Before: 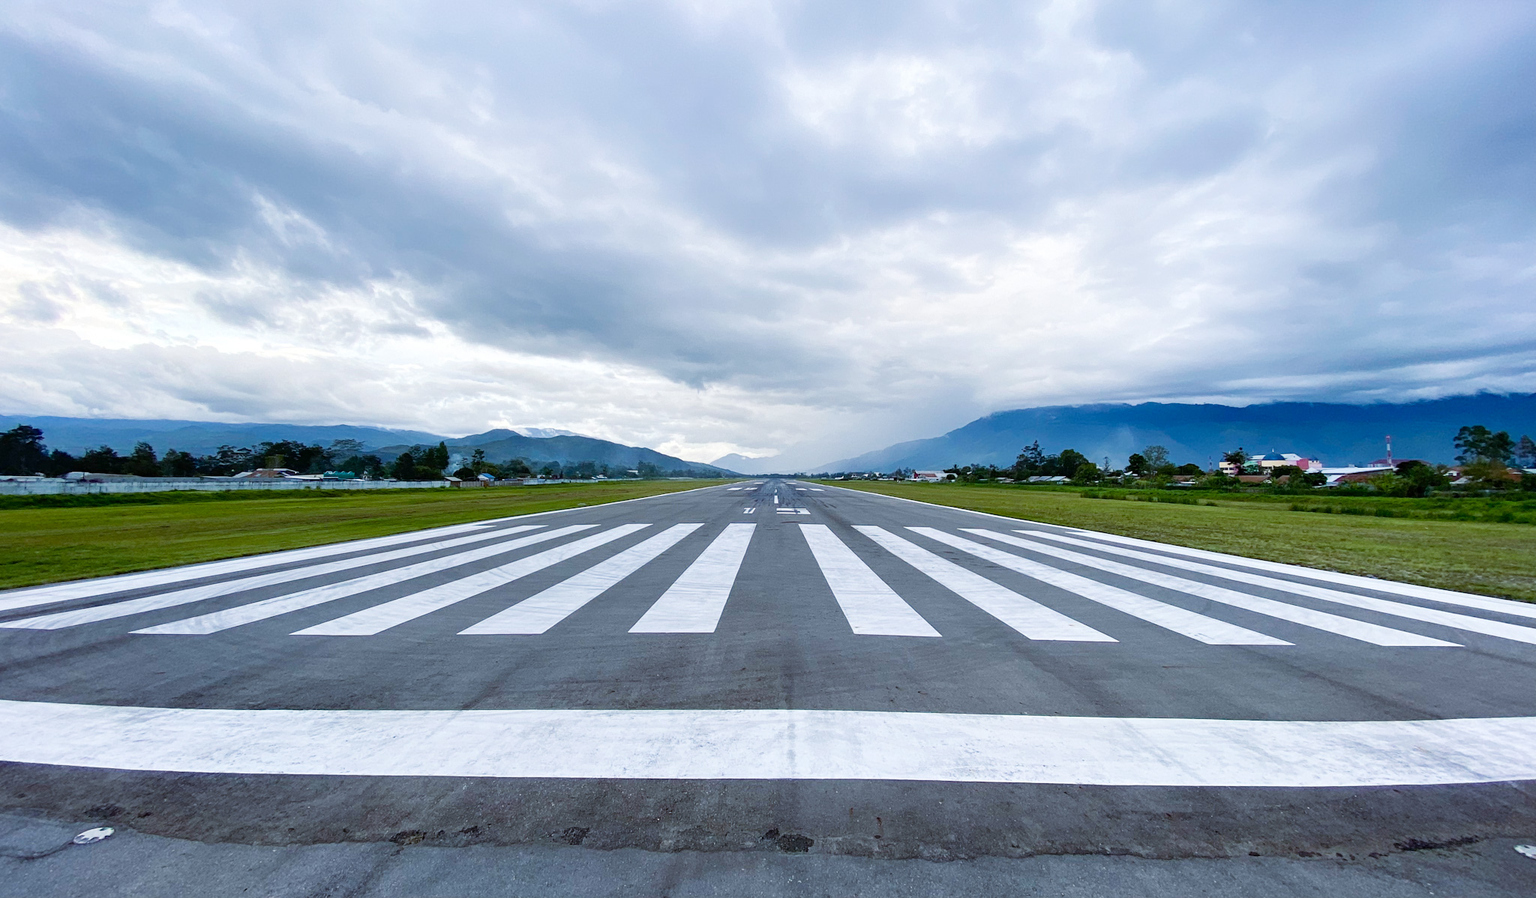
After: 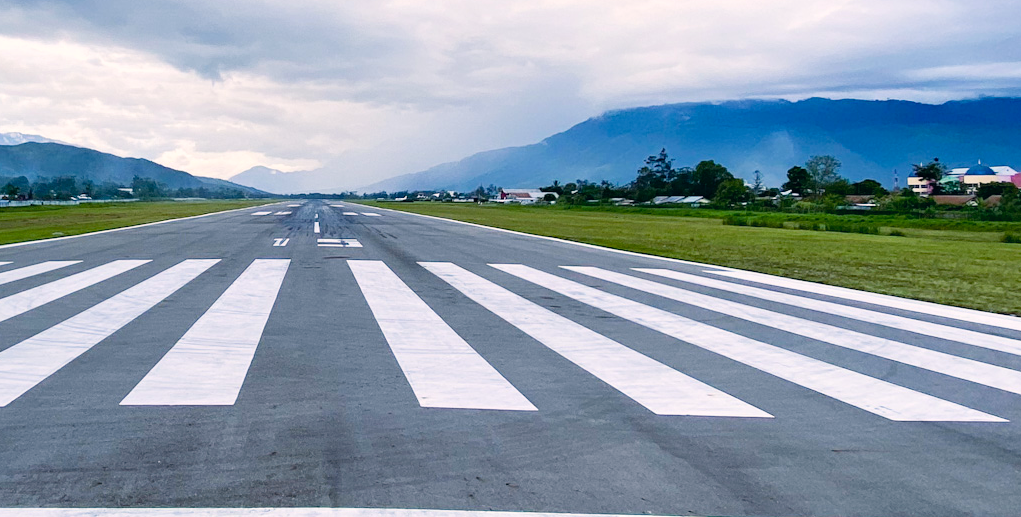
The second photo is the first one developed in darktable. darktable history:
tone equalizer: on, module defaults
crop: left 35.067%, top 36.678%, right 15.05%, bottom 20.104%
color correction: highlights a* 5.34, highlights b* 5.34, shadows a* -4.75, shadows b* -5.05
contrast brightness saturation: contrast 0.101, brightness 0.033, saturation 0.093
